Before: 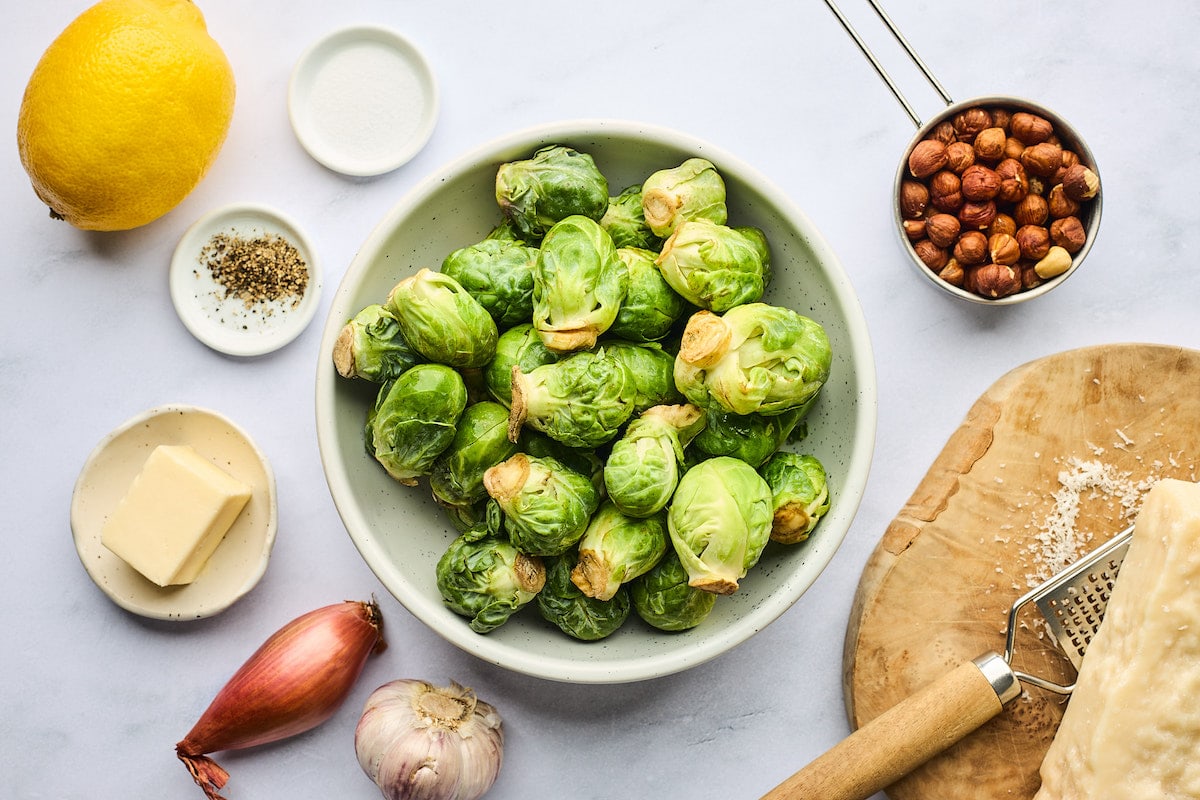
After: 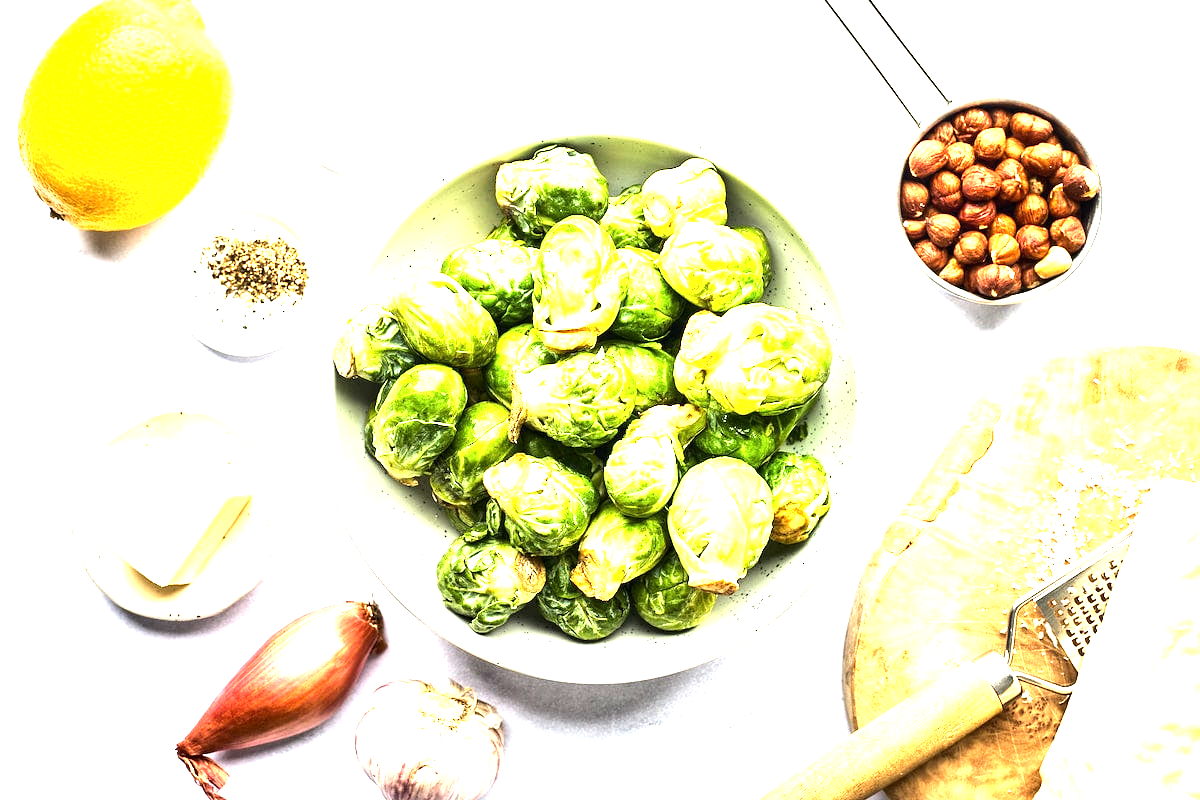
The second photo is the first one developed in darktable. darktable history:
tone equalizer: -8 EV -0.782 EV, -7 EV -0.703 EV, -6 EV -0.62 EV, -5 EV -0.375 EV, -3 EV 0.401 EV, -2 EV 0.6 EV, -1 EV 0.691 EV, +0 EV 0.767 EV, edges refinement/feathering 500, mask exposure compensation -1.57 EV, preserve details no
local contrast: highlights 104%, shadows 98%, detail 119%, midtone range 0.2
exposure: black level correction 0.001, exposure 1.398 EV, compensate exposure bias true, compensate highlight preservation false
